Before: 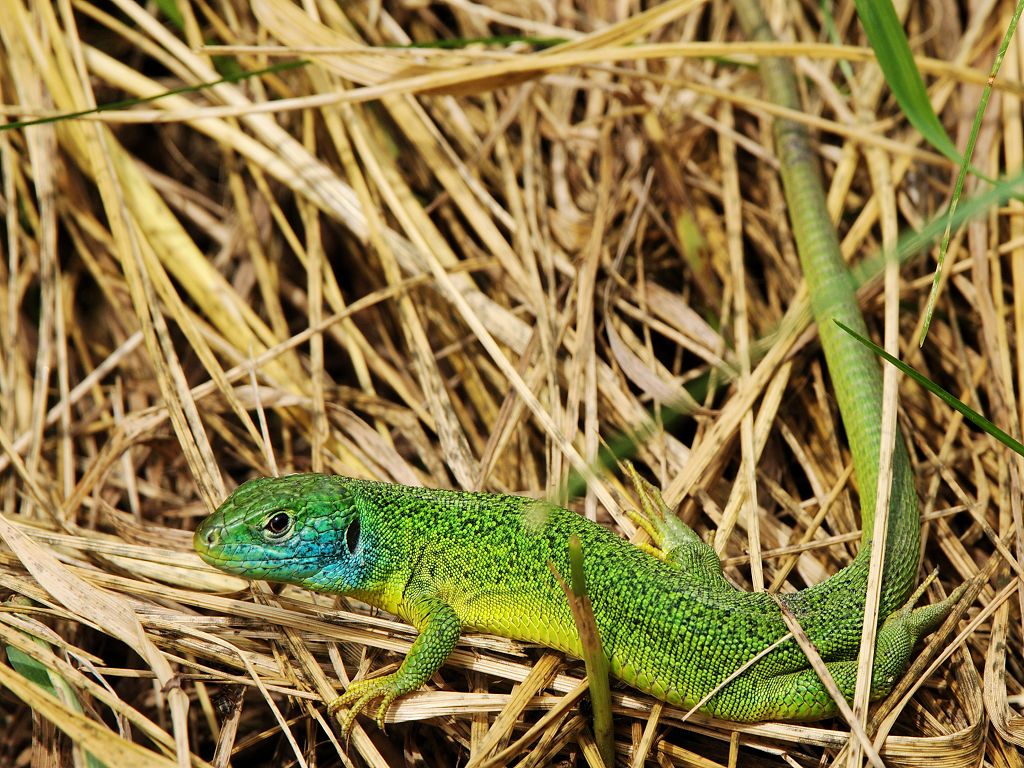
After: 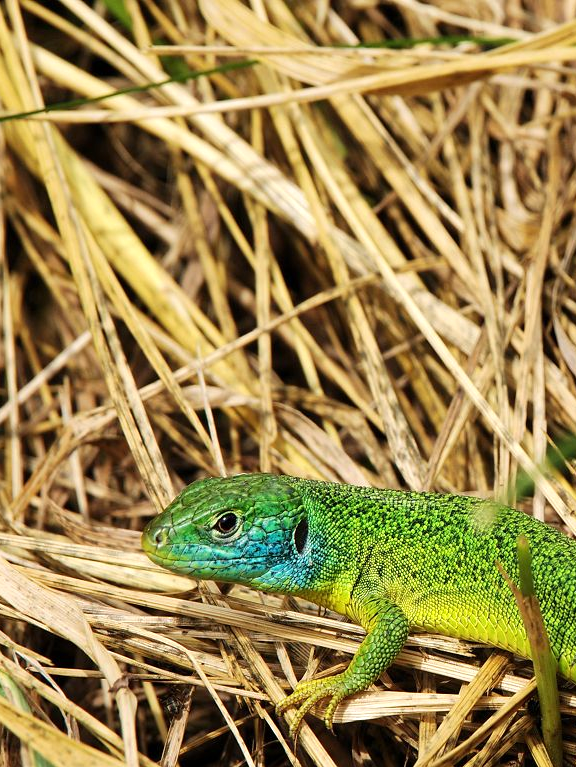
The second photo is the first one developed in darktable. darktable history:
crop: left 5.114%, right 38.589%
exposure: exposure 0.207 EV, compensate highlight preservation false
